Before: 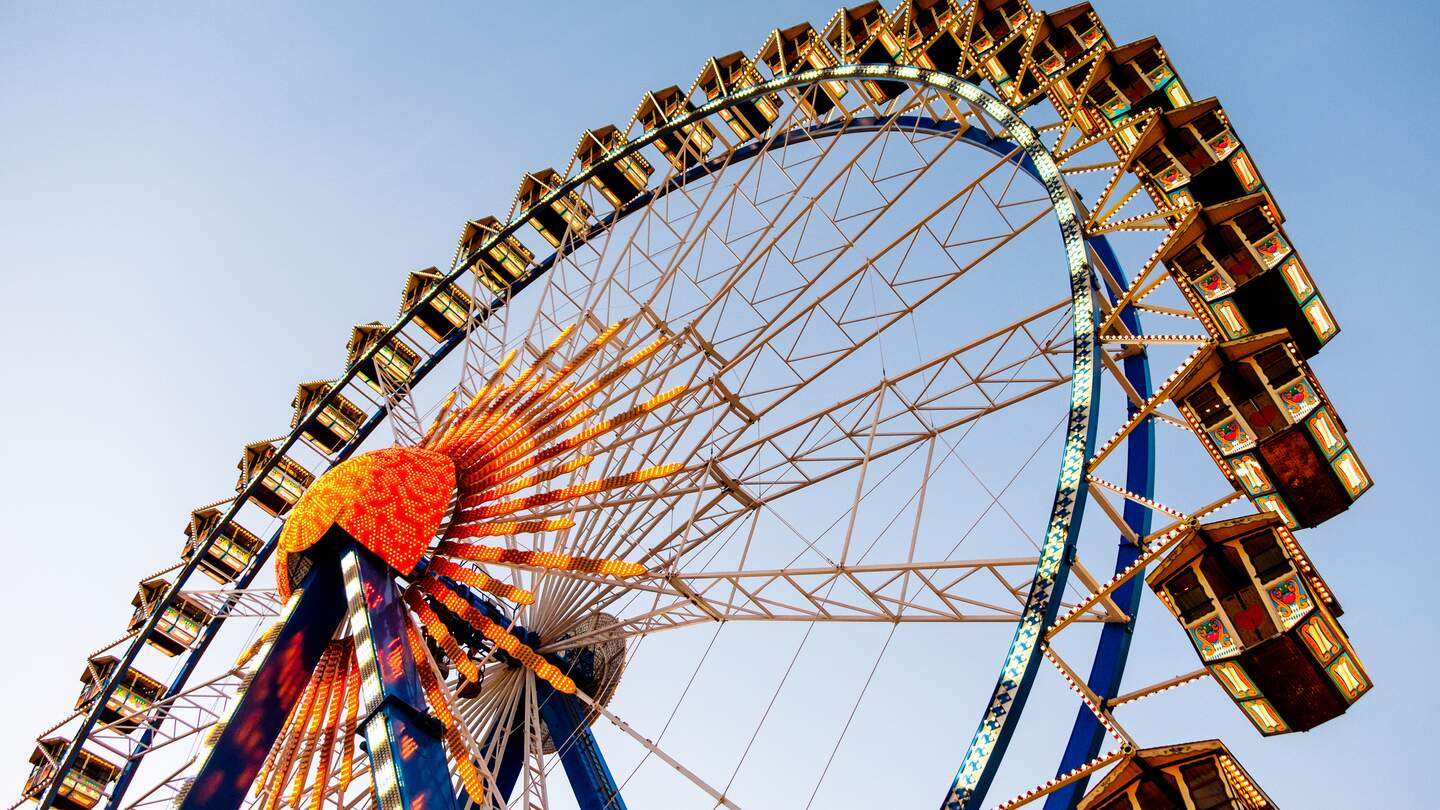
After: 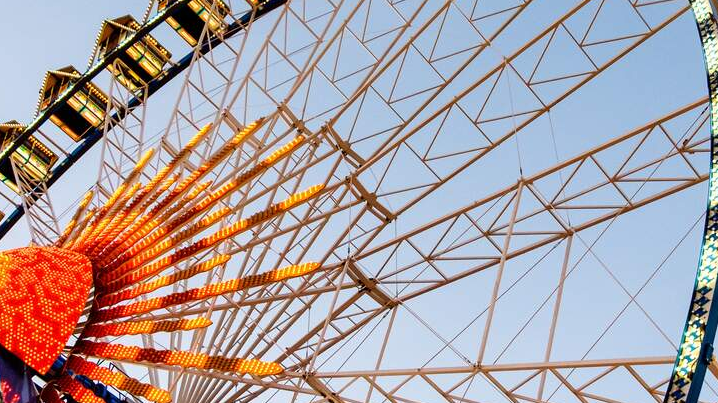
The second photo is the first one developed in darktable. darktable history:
crop: left 25.262%, top 24.928%, right 24.832%, bottom 25.28%
